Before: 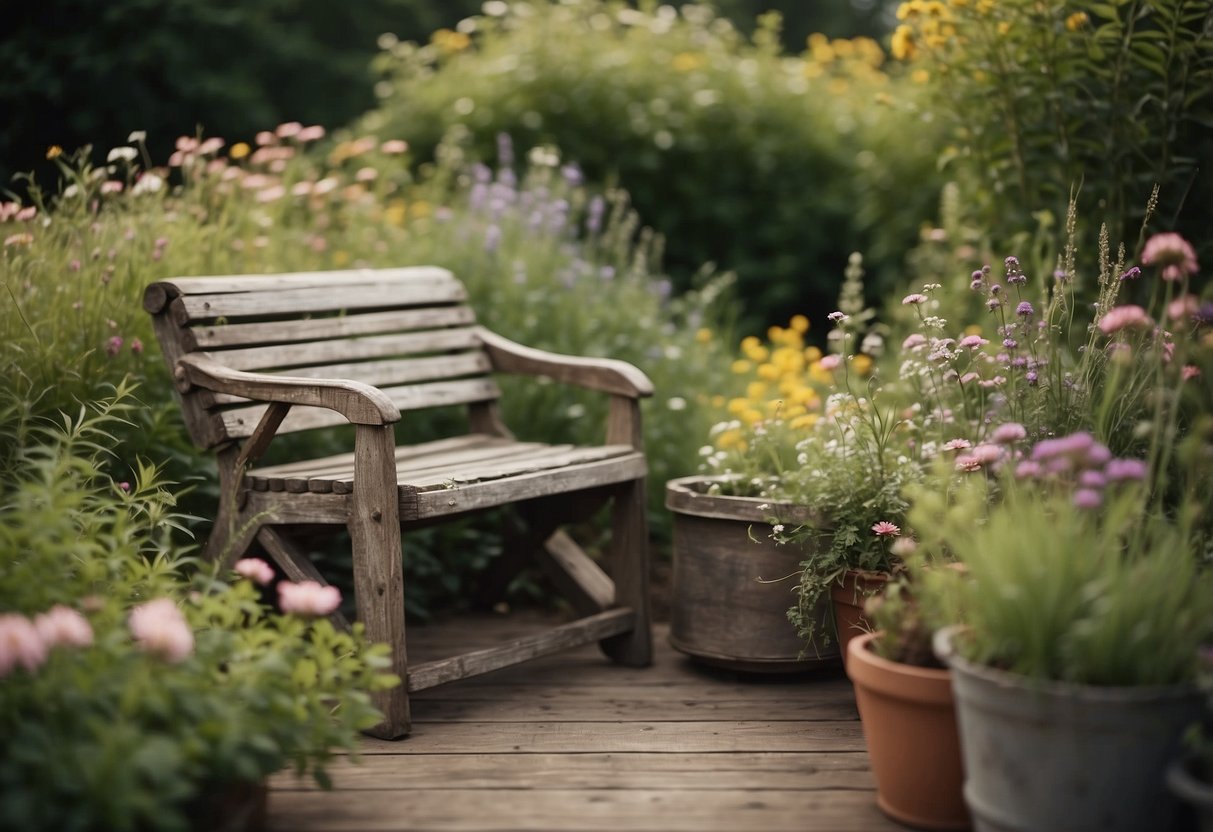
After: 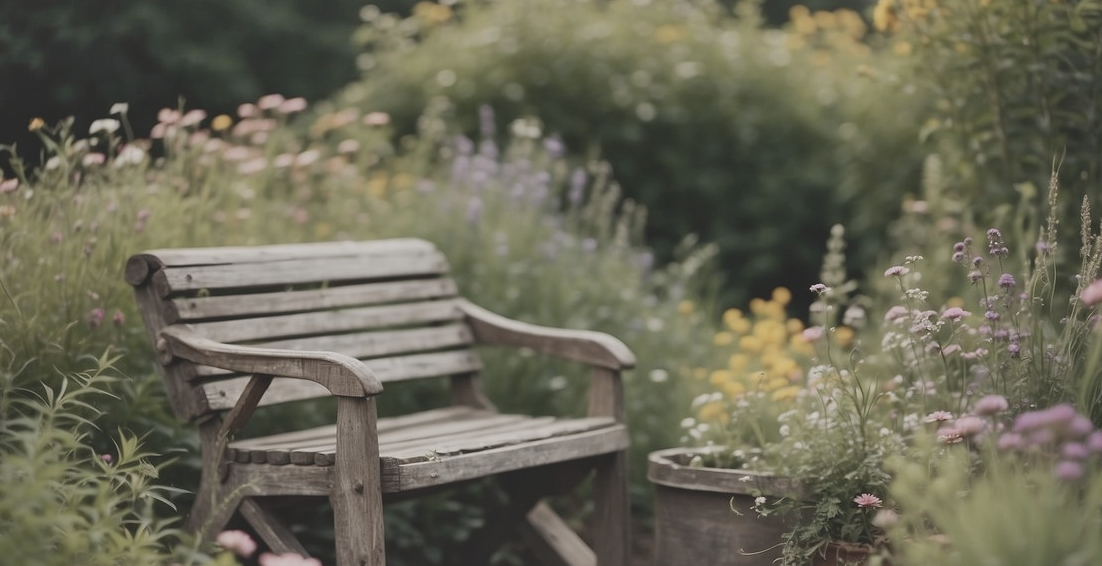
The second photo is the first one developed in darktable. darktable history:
crop: left 1.517%, top 3.423%, right 7.554%, bottom 28.502%
contrast brightness saturation: contrast -0.255, saturation -0.427
shadows and highlights: soften with gaussian
